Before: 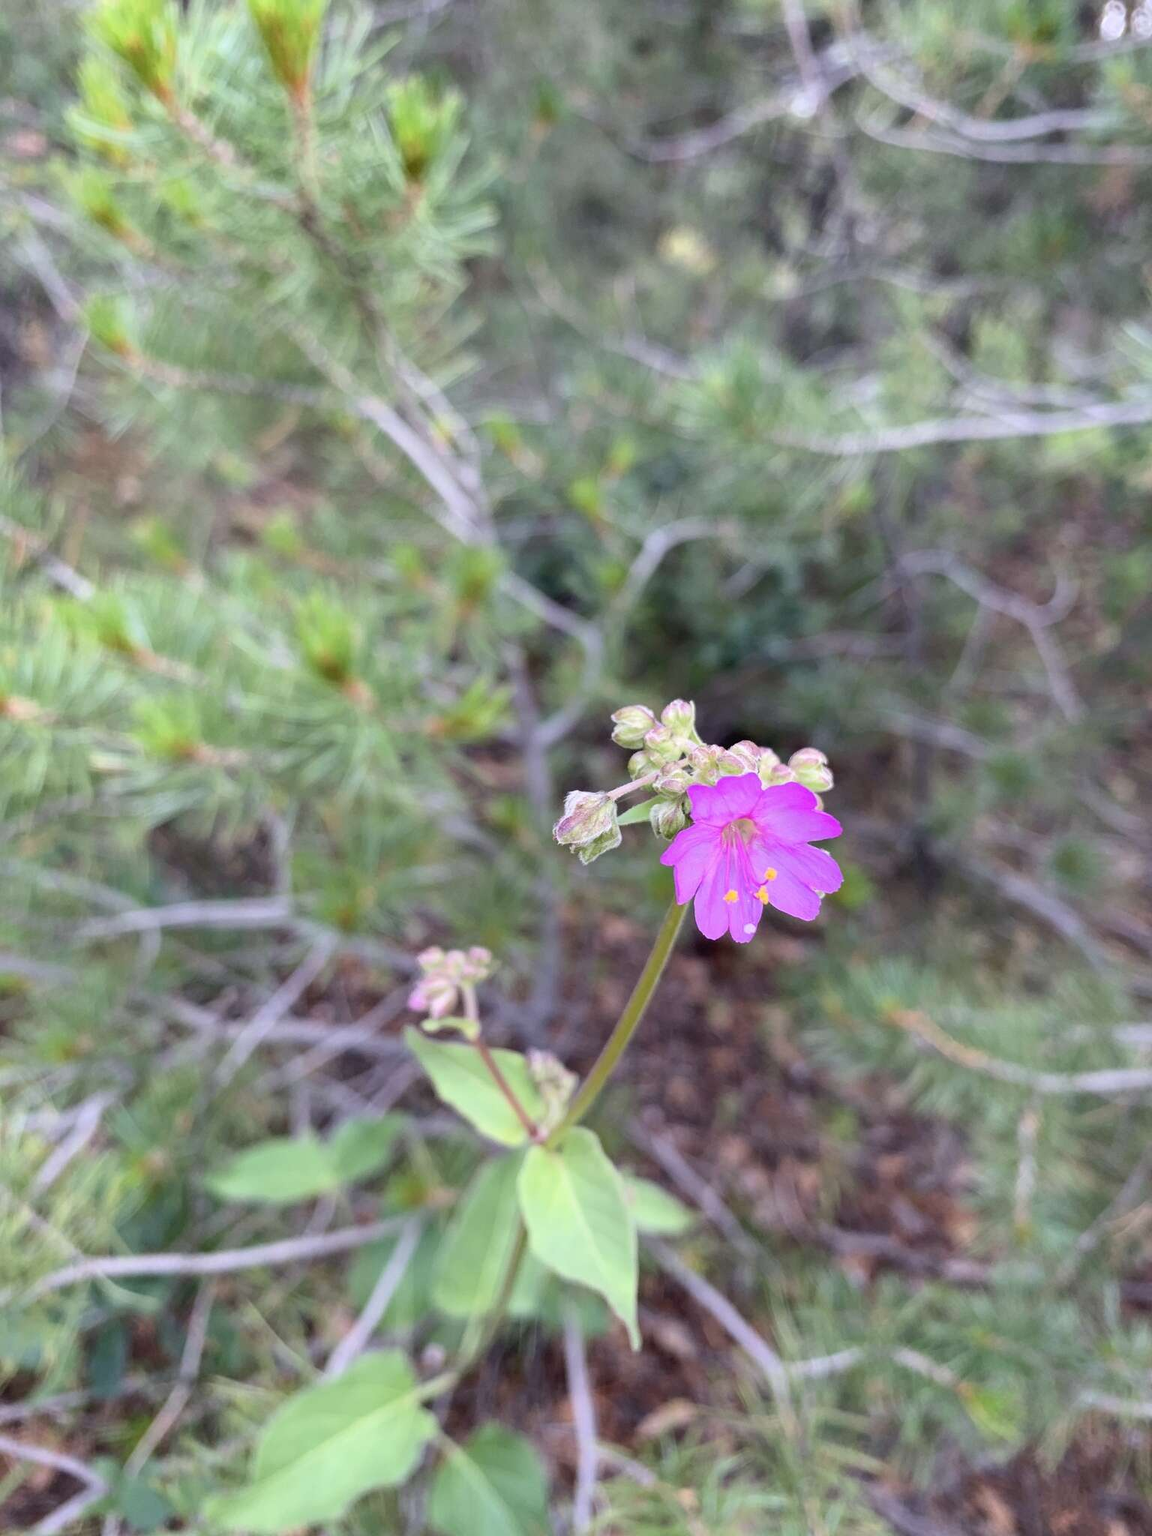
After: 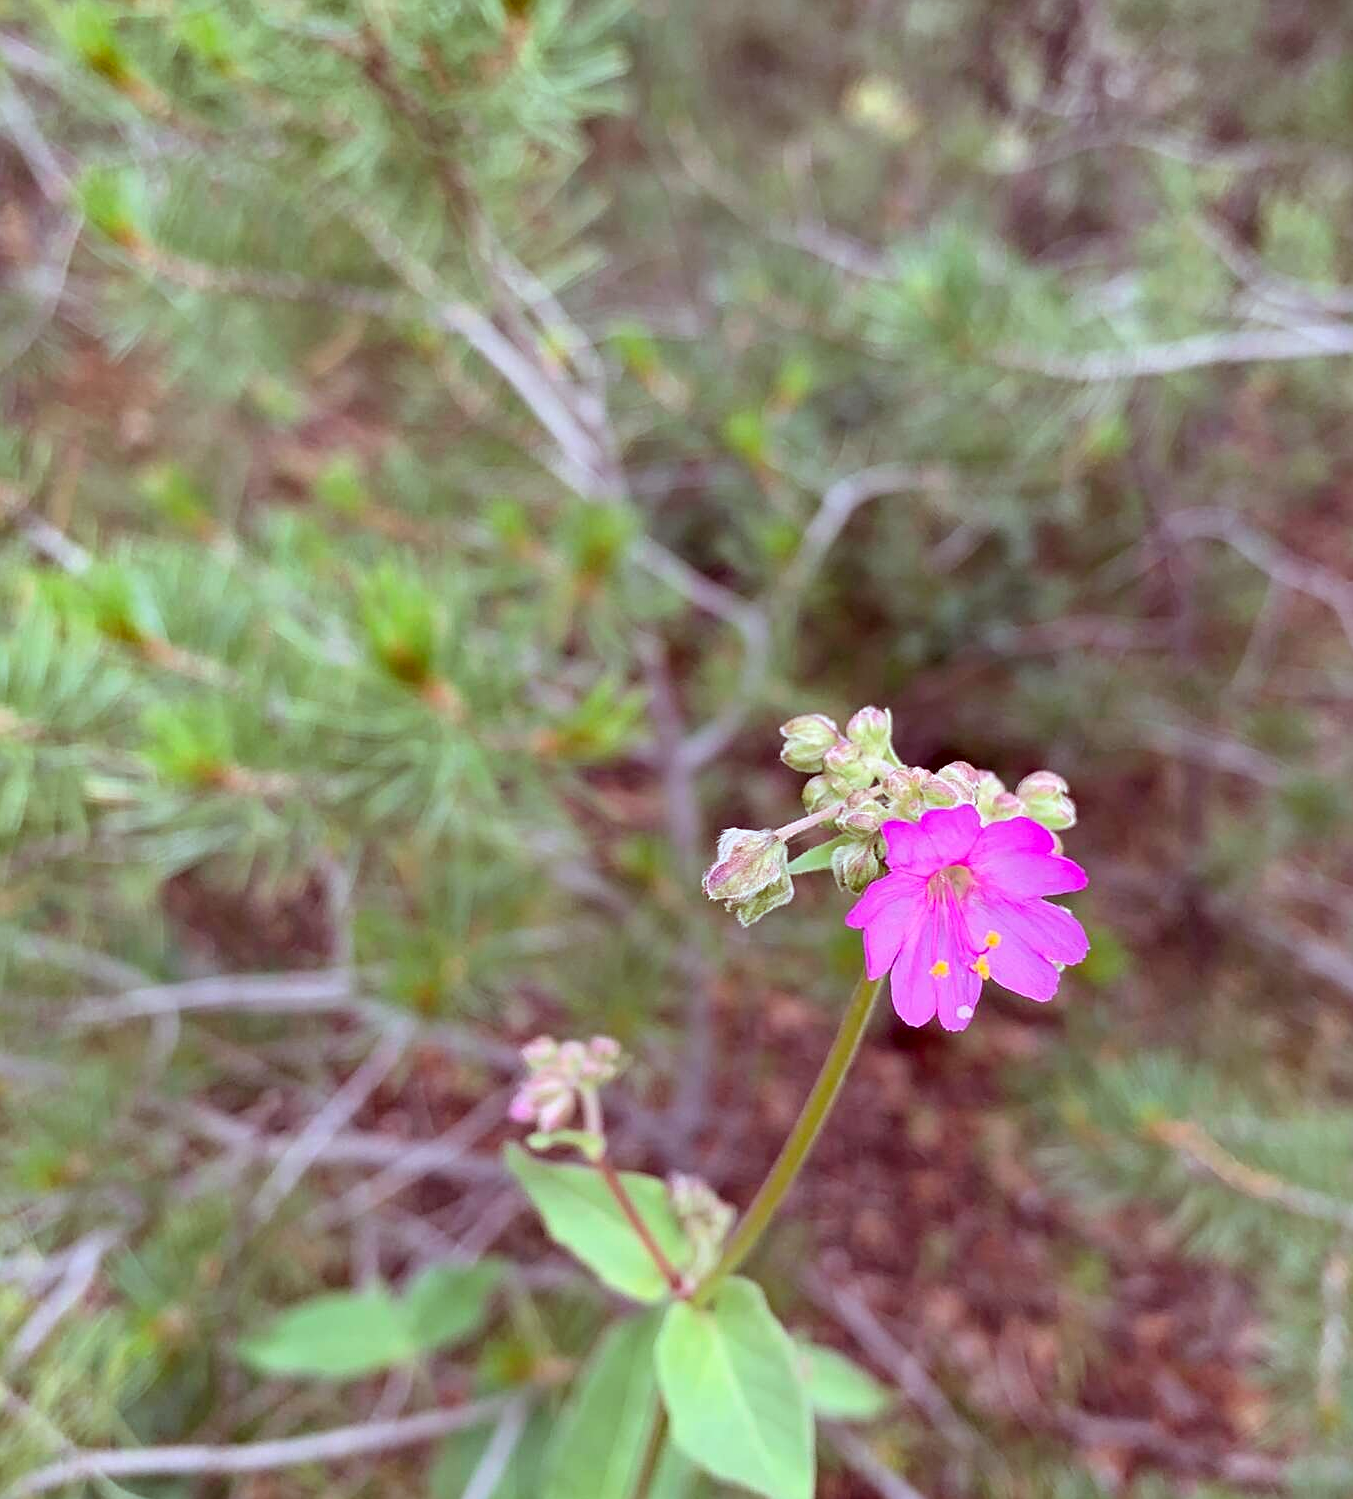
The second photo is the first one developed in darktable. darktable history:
crop and rotate: left 2.291%, top 11.064%, right 9.608%, bottom 15.706%
sharpen: on, module defaults
shadows and highlights: soften with gaussian
color correction: highlights a* -6.96, highlights b* -0.212, shadows a* 20.51, shadows b* 12.26
